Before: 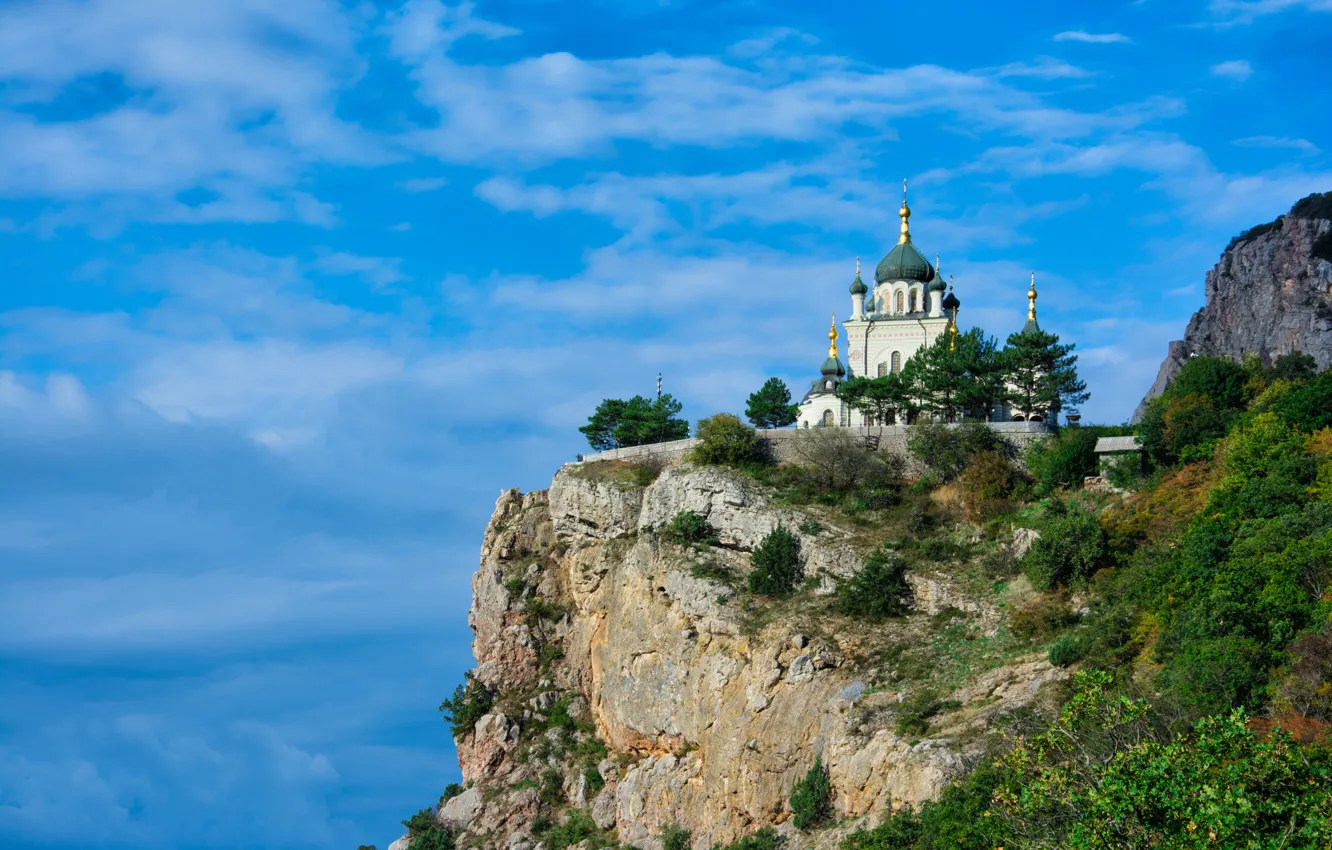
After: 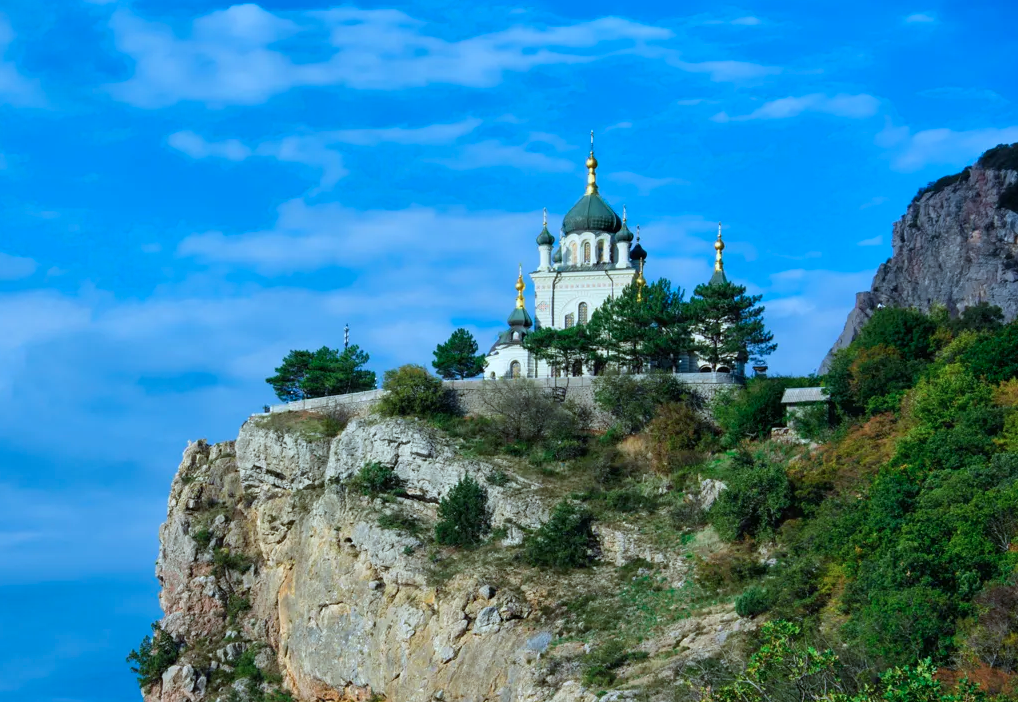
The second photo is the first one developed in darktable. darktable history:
crop: left 23.533%, top 5.877%, bottom 11.524%
color calibration: illuminant F (fluorescent), F source F9 (Cool White Deluxe 4150 K) – high CRI, x 0.374, y 0.373, temperature 4153.28 K
